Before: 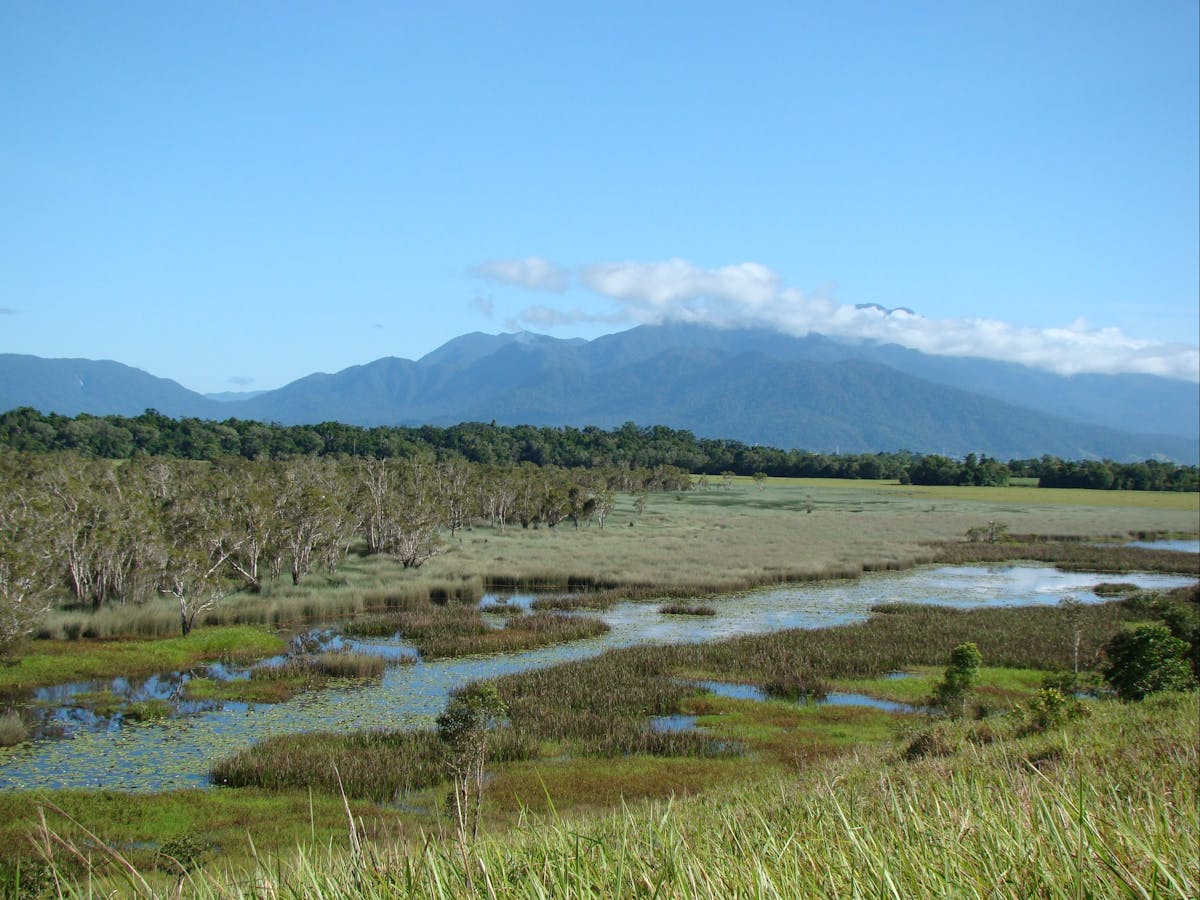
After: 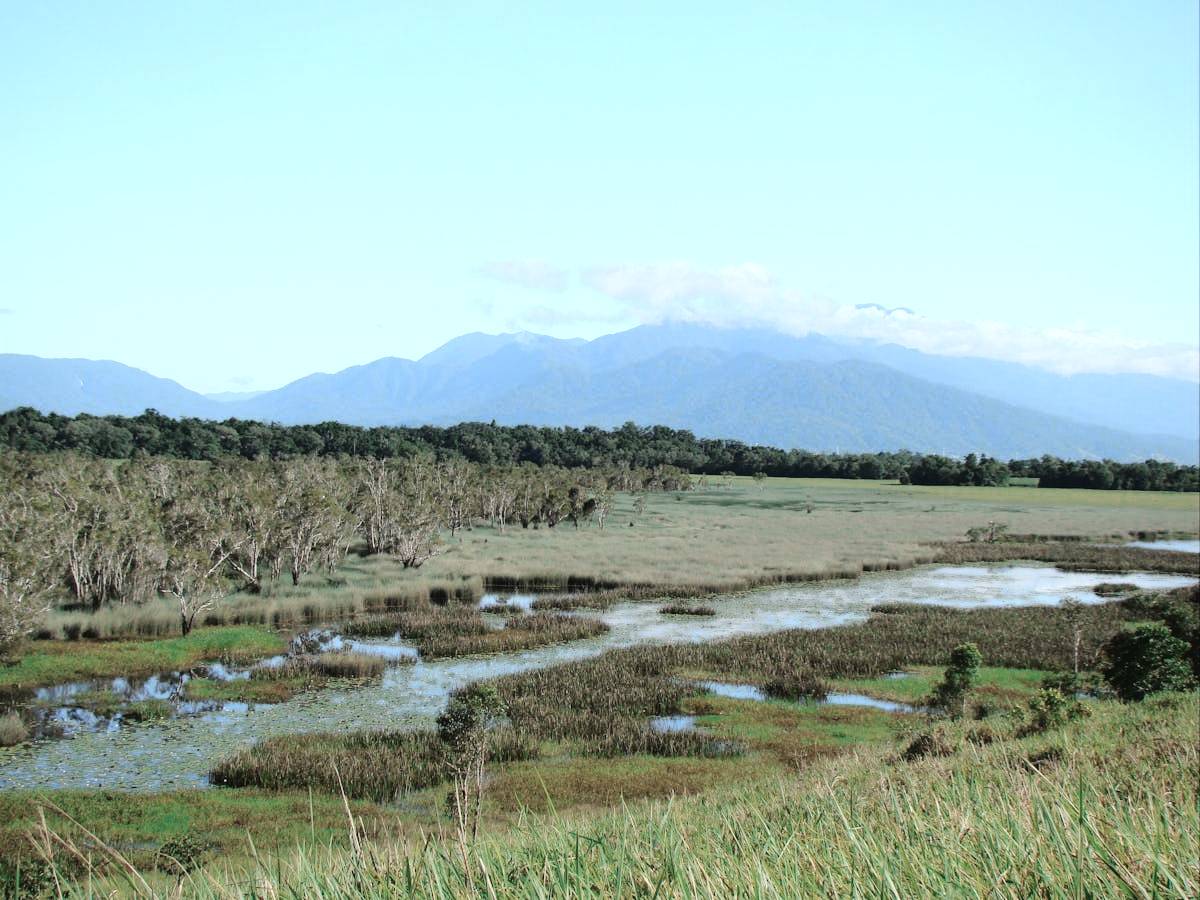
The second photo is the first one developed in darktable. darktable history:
tone curve: curves: ch0 [(0, 0) (0.003, 0.036) (0.011, 0.039) (0.025, 0.039) (0.044, 0.043) (0.069, 0.05) (0.1, 0.072) (0.136, 0.102) (0.177, 0.144) (0.224, 0.204) (0.277, 0.288) (0.335, 0.384) (0.399, 0.477) (0.468, 0.575) (0.543, 0.652) (0.623, 0.724) (0.709, 0.785) (0.801, 0.851) (0.898, 0.915) (1, 1)], color space Lab, linked channels, preserve colors none
color zones: curves: ch0 [(0, 0.5) (0.125, 0.4) (0.25, 0.5) (0.375, 0.4) (0.5, 0.4) (0.625, 0.6) (0.75, 0.6) (0.875, 0.5)]; ch1 [(0, 0.35) (0.125, 0.45) (0.25, 0.35) (0.375, 0.35) (0.5, 0.35) (0.625, 0.35) (0.75, 0.45) (0.875, 0.35)]; ch2 [(0, 0.6) (0.125, 0.5) (0.25, 0.5) (0.375, 0.6) (0.5, 0.6) (0.625, 0.5) (0.75, 0.5) (0.875, 0.5)], mix 23.68%
